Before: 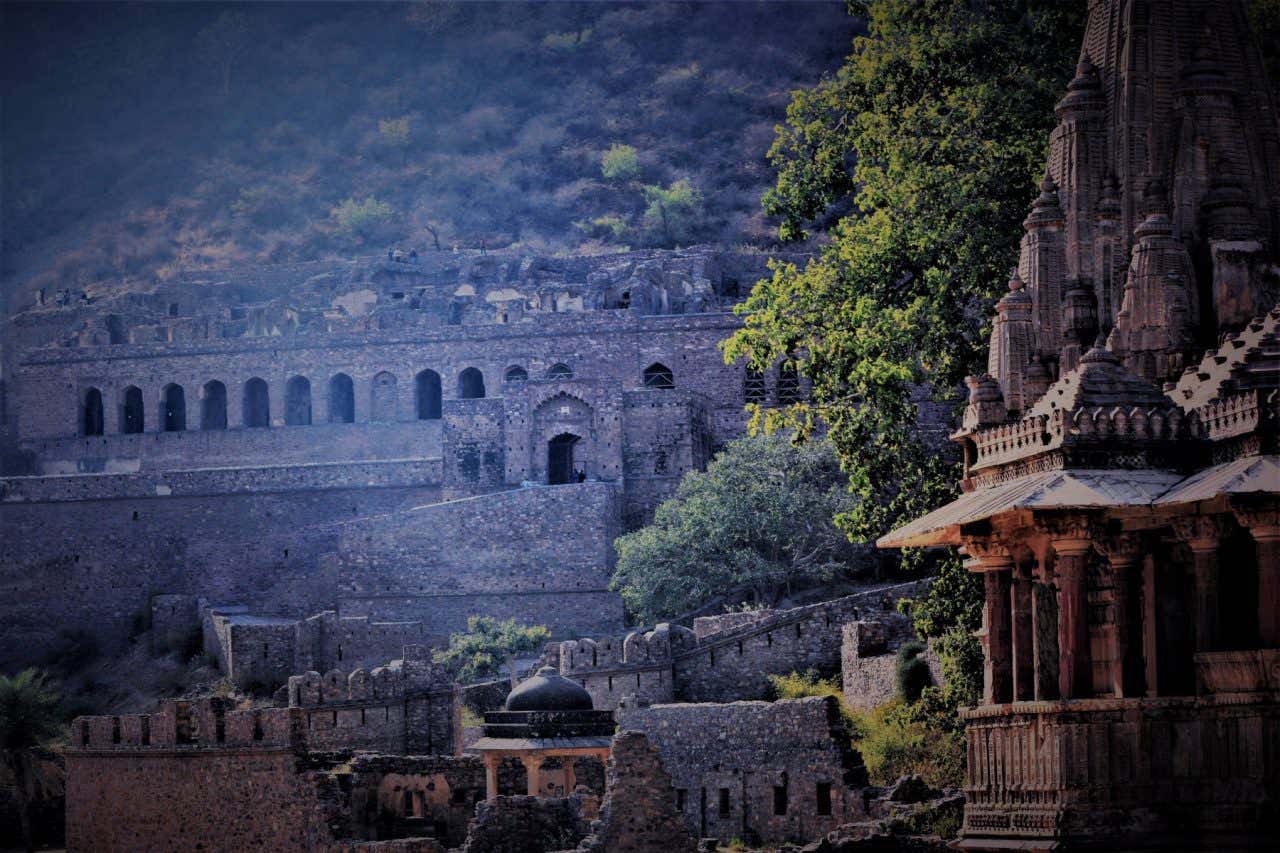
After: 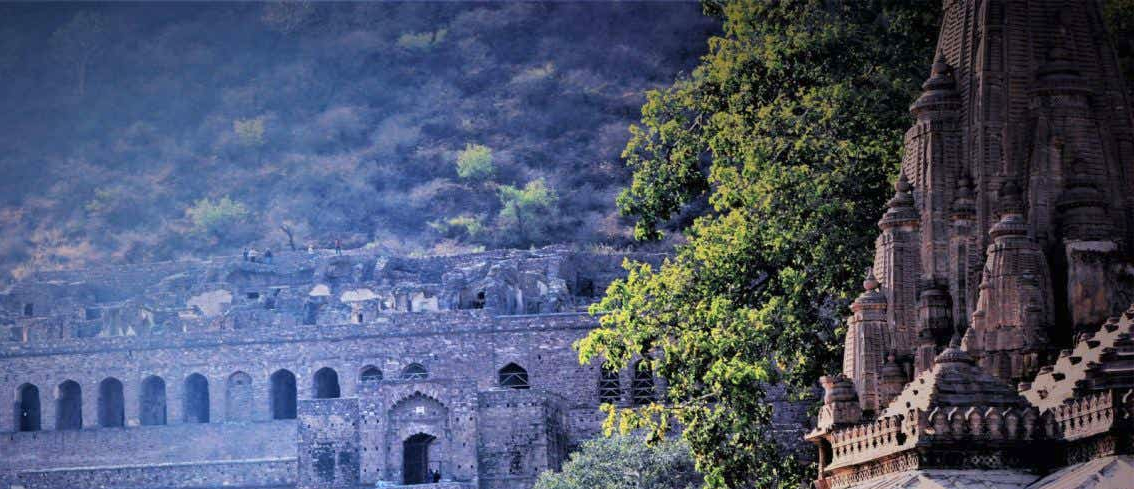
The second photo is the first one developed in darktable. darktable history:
exposure: black level correction 0, exposure 0.694 EV, compensate highlight preservation false
crop and rotate: left 11.392%, bottom 42.654%
